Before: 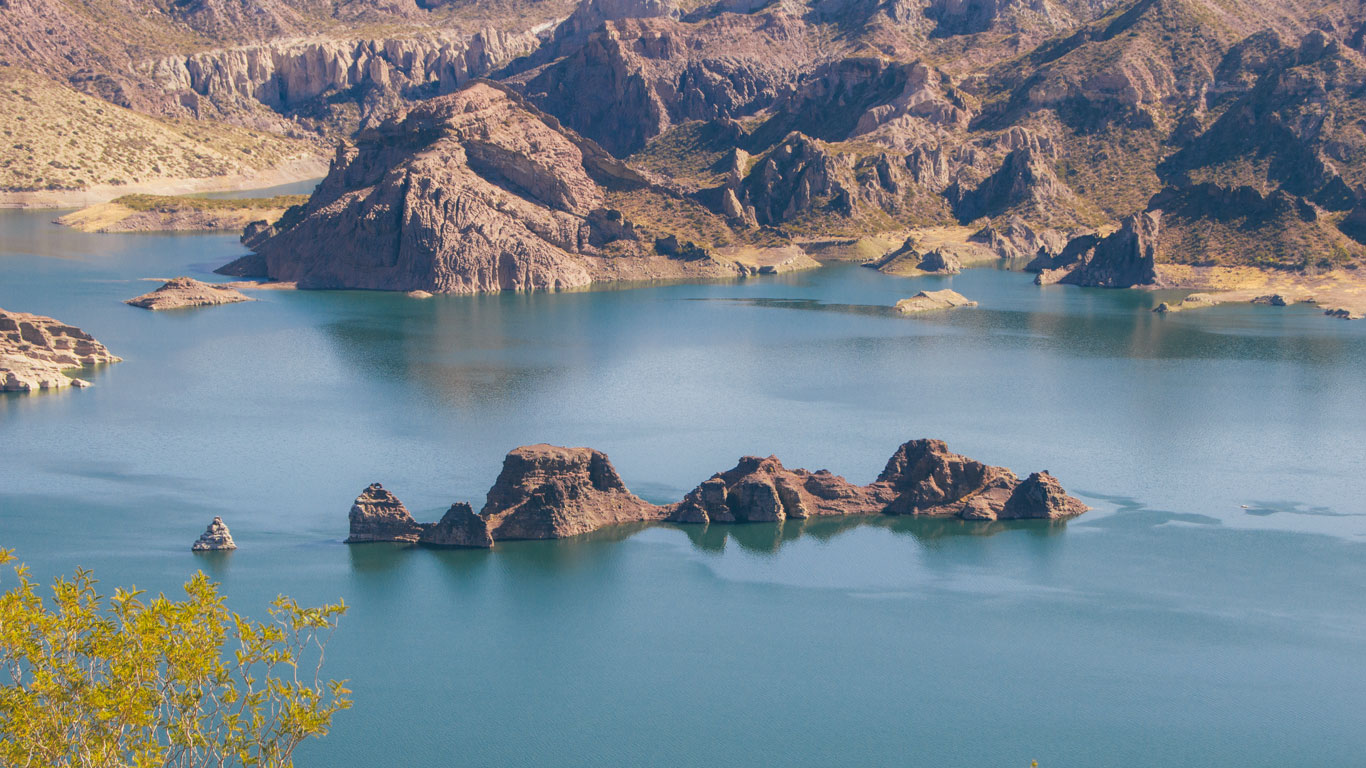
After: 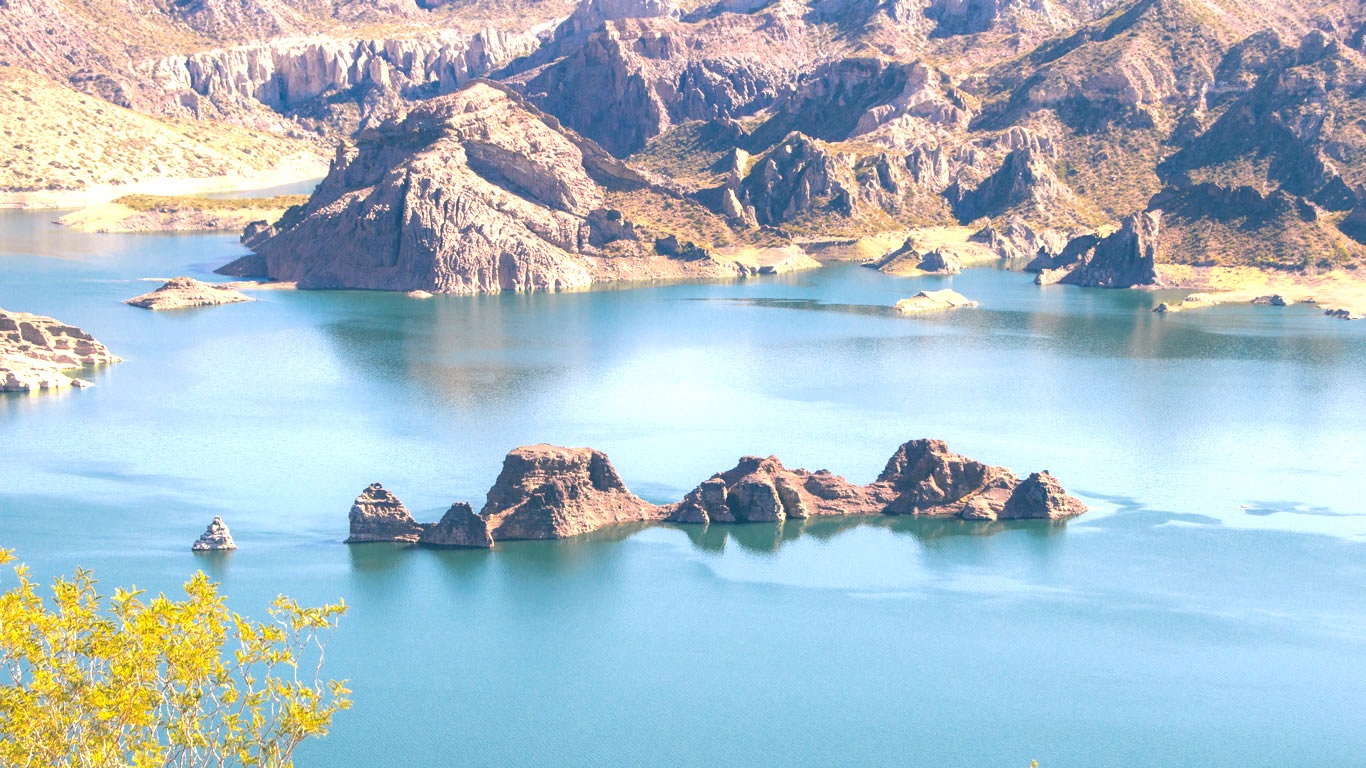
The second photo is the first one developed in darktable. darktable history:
exposure: exposure 1.154 EV, compensate exposure bias true, compensate highlight preservation false
